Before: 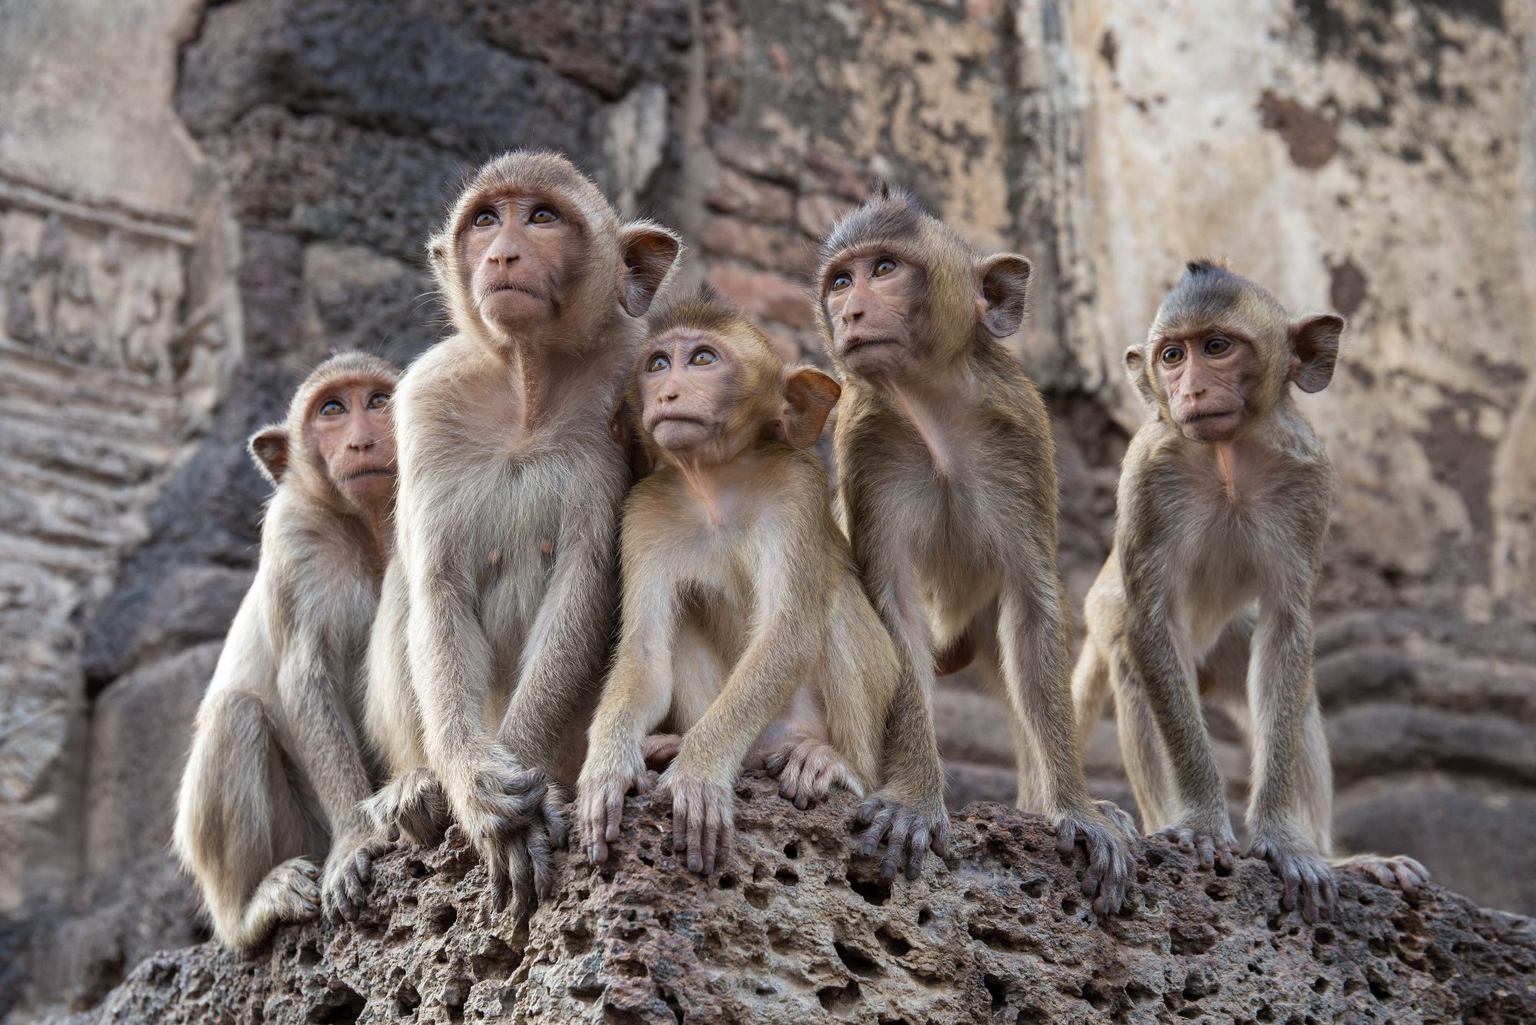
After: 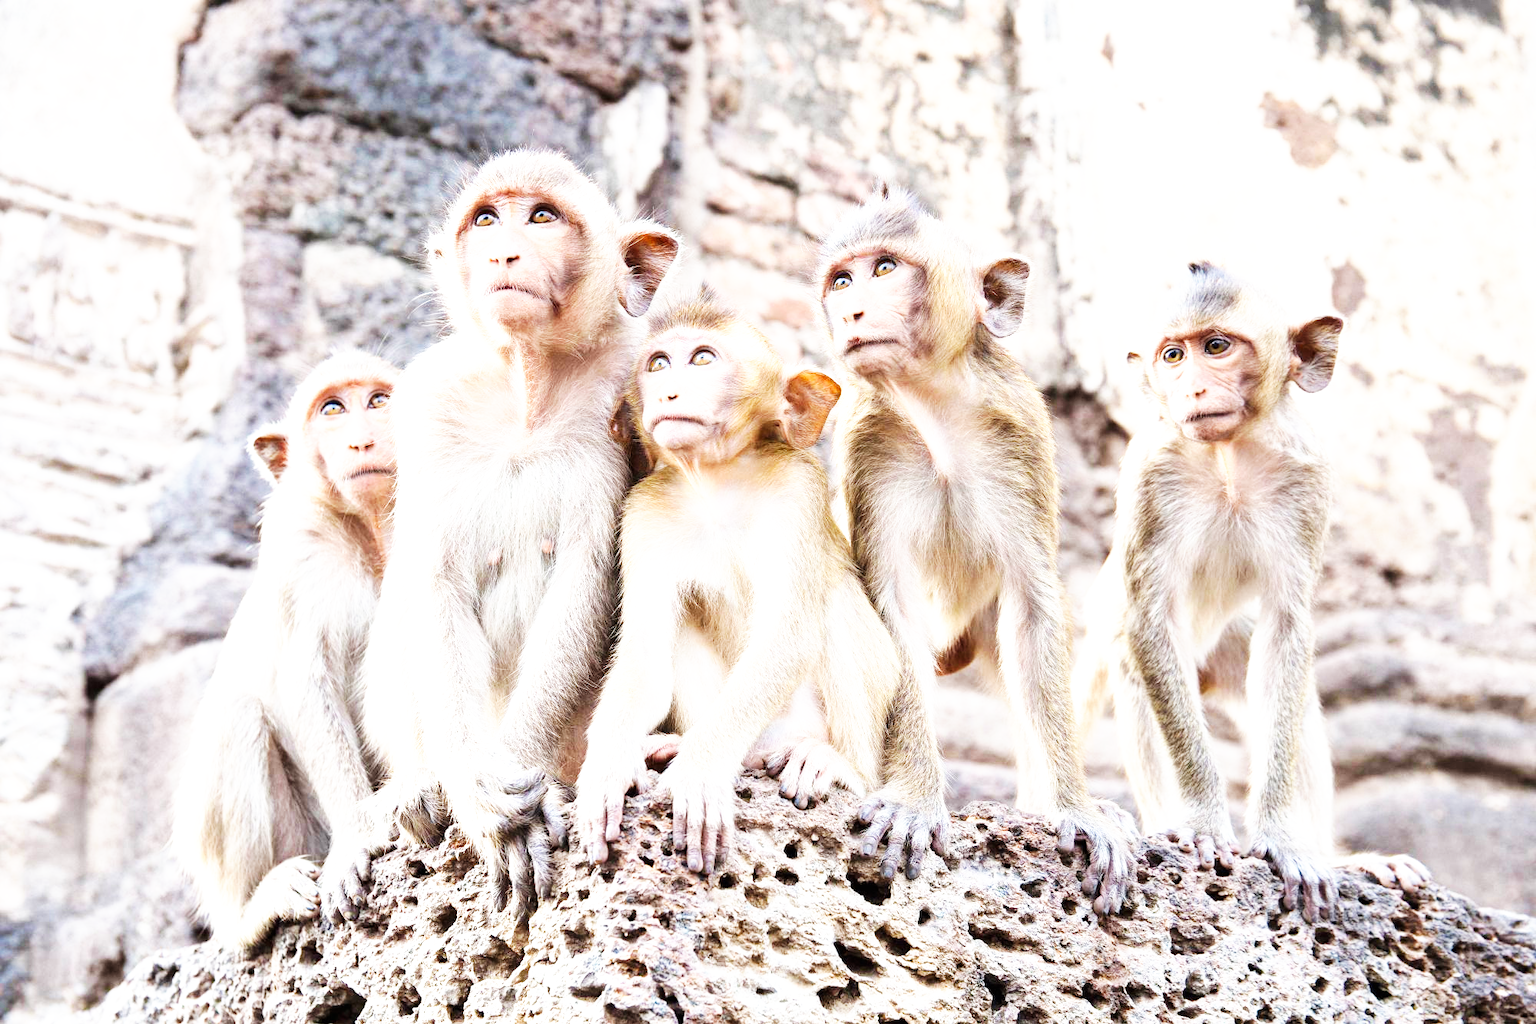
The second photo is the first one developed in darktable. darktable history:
exposure: black level correction 0, exposure 1.5 EV, compensate exposure bias true, compensate highlight preservation false
base curve: curves: ch0 [(0, 0) (0.007, 0.004) (0.027, 0.03) (0.046, 0.07) (0.207, 0.54) (0.442, 0.872) (0.673, 0.972) (1, 1)], preserve colors none
